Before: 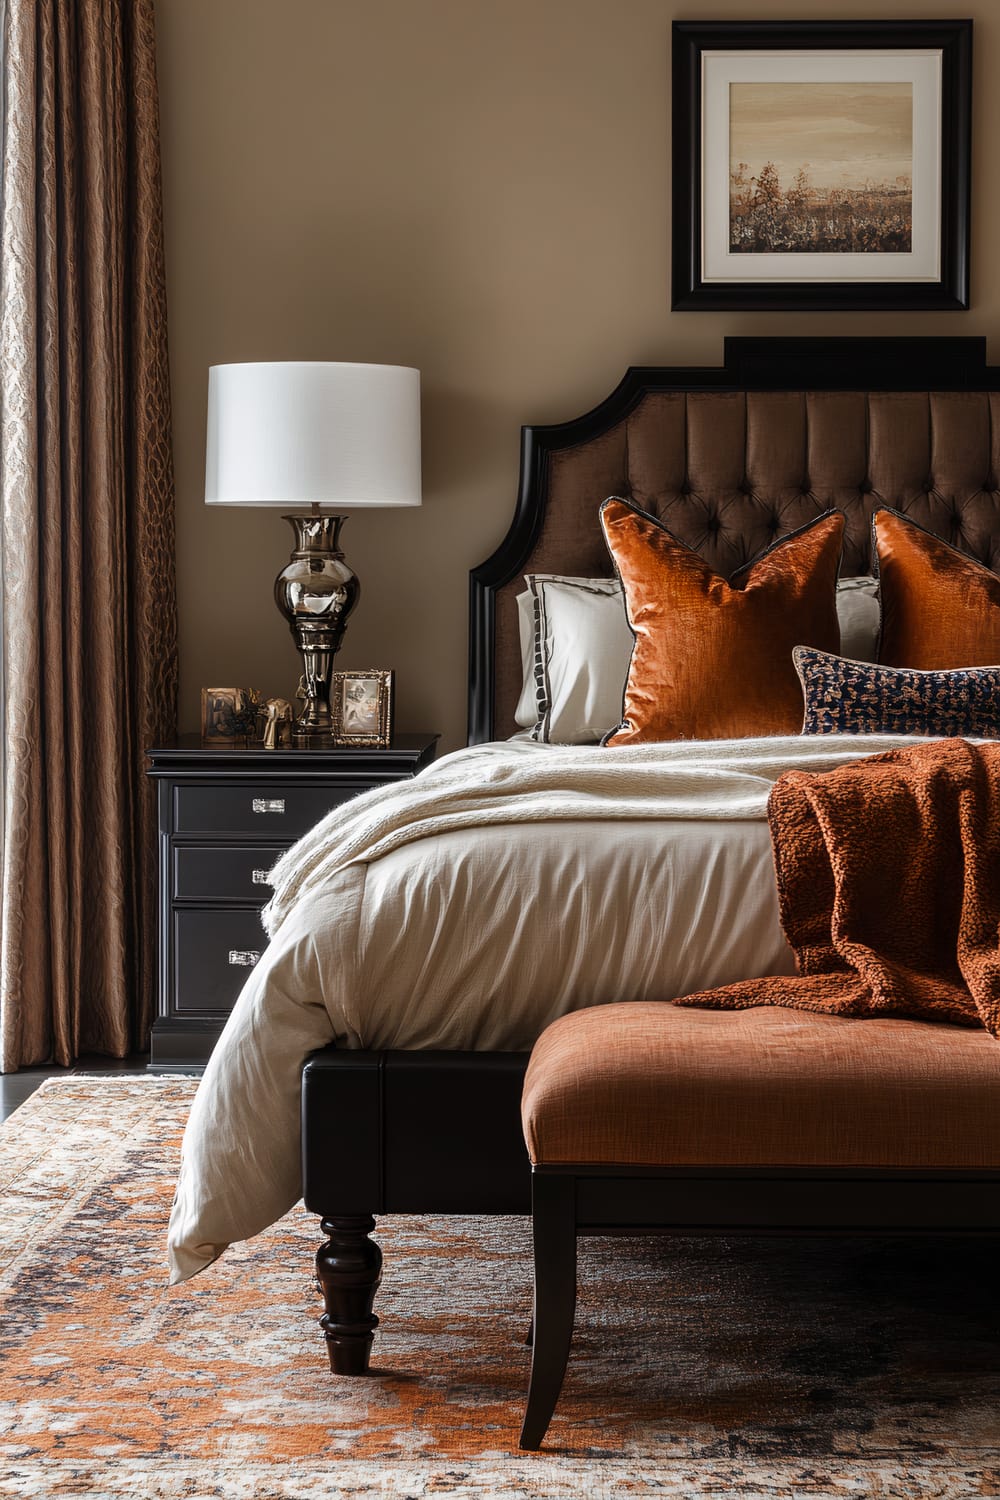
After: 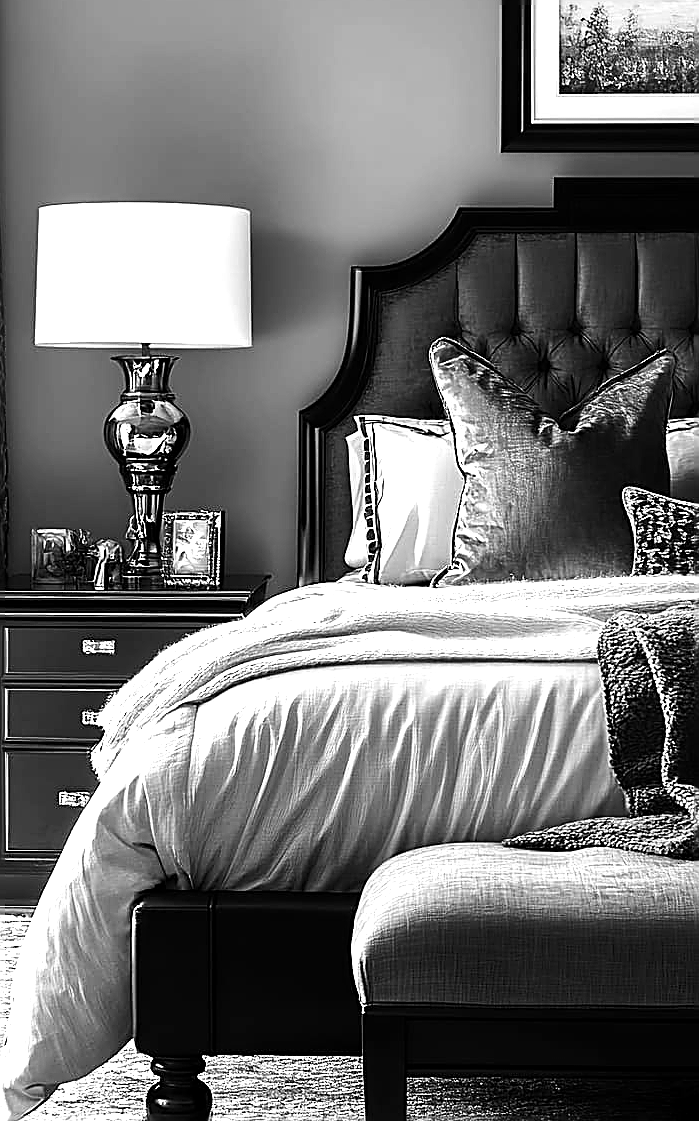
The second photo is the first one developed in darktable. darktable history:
color calibration: output gray [0.21, 0.42, 0.37, 0], gray › normalize channels true, illuminant same as pipeline (D50), adaptation XYZ, x 0.346, y 0.359, gamut compression 0
sharpen: radius 1.685, amount 1.294
crop and rotate: left 17.046%, top 10.659%, right 12.989%, bottom 14.553%
monochrome: a 32, b 64, size 2.3
tone equalizer: -8 EV -0.75 EV, -7 EV -0.7 EV, -6 EV -0.6 EV, -5 EV -0.4 EV, -3 EV 0.4 EV, -2 EV 0.6 EV, -1 EV 0.7 EV, +0 EV 0.75 EV, edges refinement/feathering 500, mask exposure compensation -1.57 EV, preserve details no
exposure: black level correction 0.001, exposure 1 EV, compensate highlight preservation false
